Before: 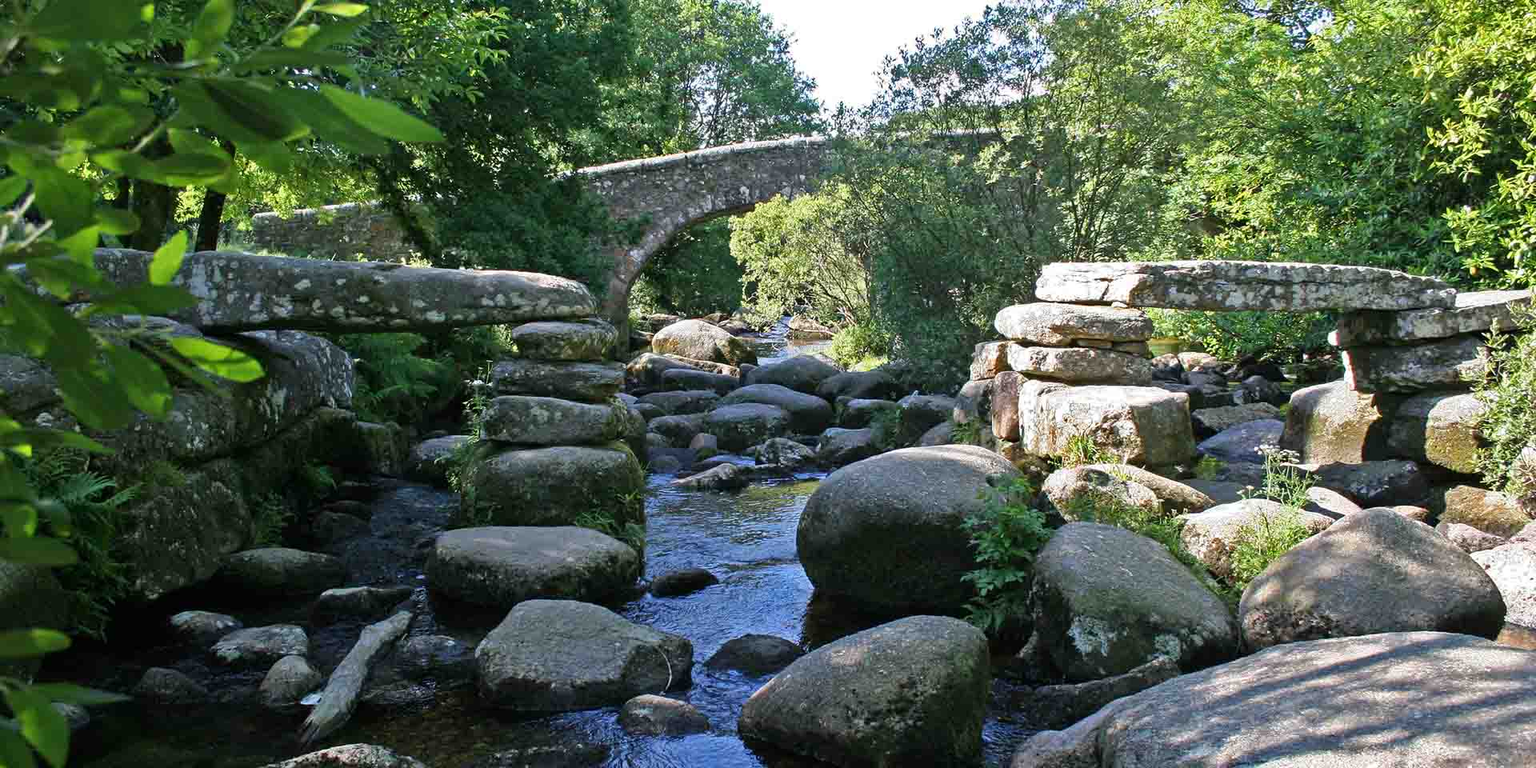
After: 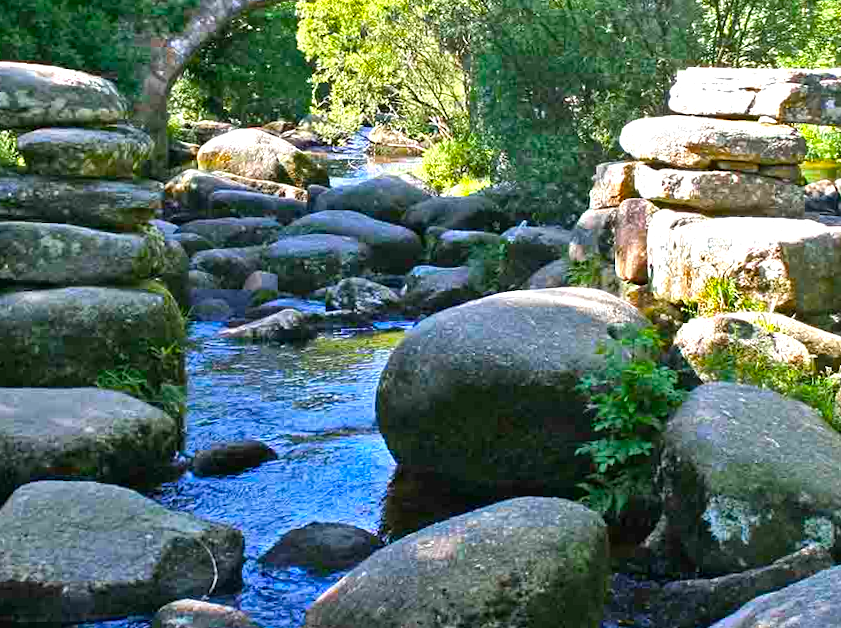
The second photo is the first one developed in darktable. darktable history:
rotate and perspective: rotation 0.679°, lens shift (horizontal) 0.136, crop left 0.009, crop right 0.991, crop top 0.078, crop bottom 0.95
exposure: exposure 0.657 EV, compensate highlight preservation false
crop: left 35.432%, top 26.233%, right 20.145%, bottom 3.432%
color balance rgb: linear chroma grading › global chroma 15%, perceptual saturation grading › global saturation 30%
